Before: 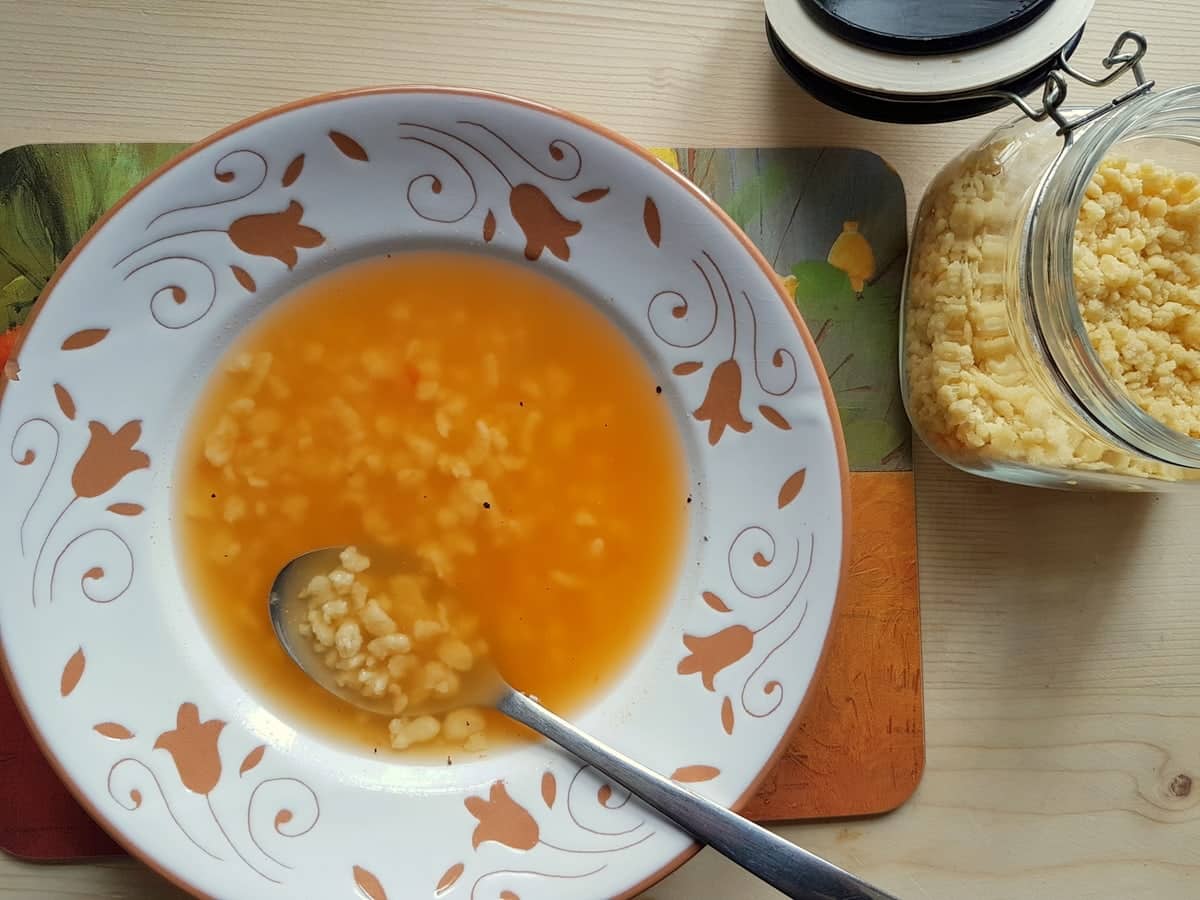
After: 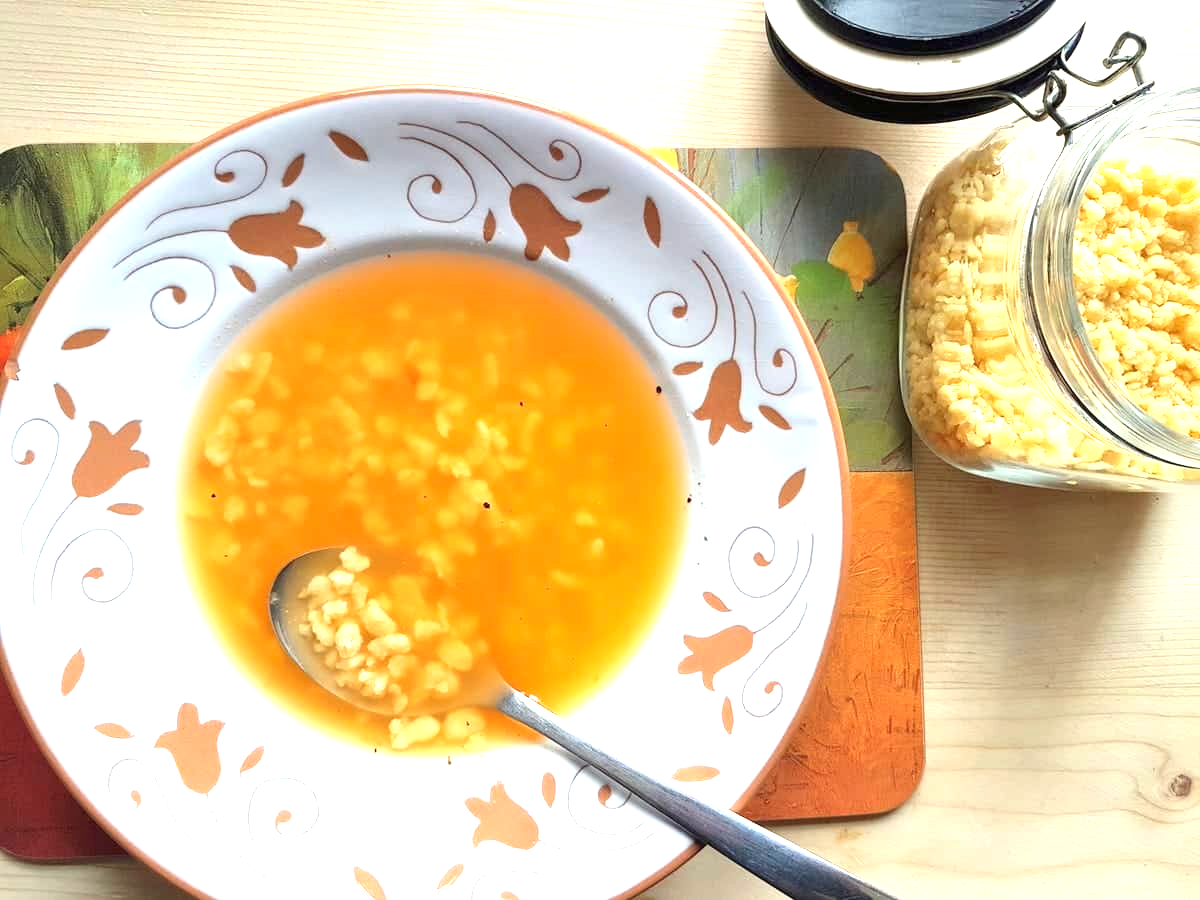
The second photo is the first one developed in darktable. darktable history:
exposure: black level correction 0, exposure 1.448 EV, compensate highlight preservation false
